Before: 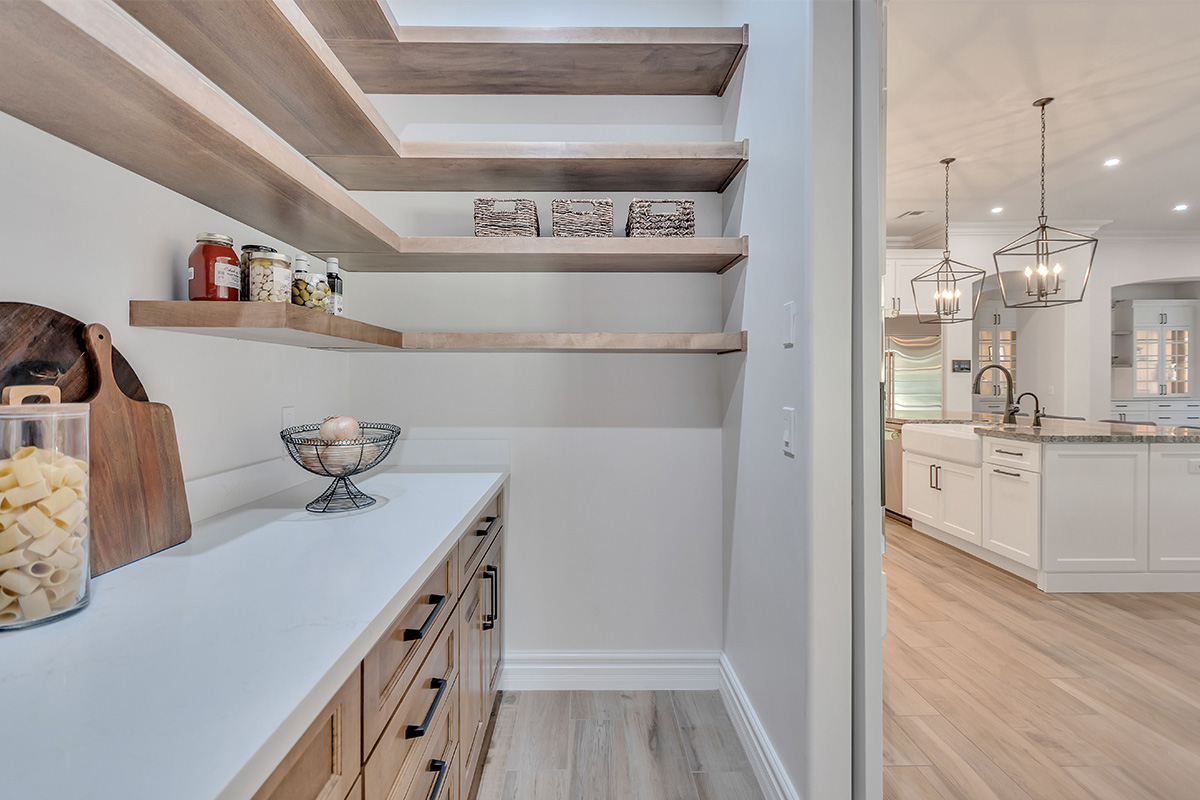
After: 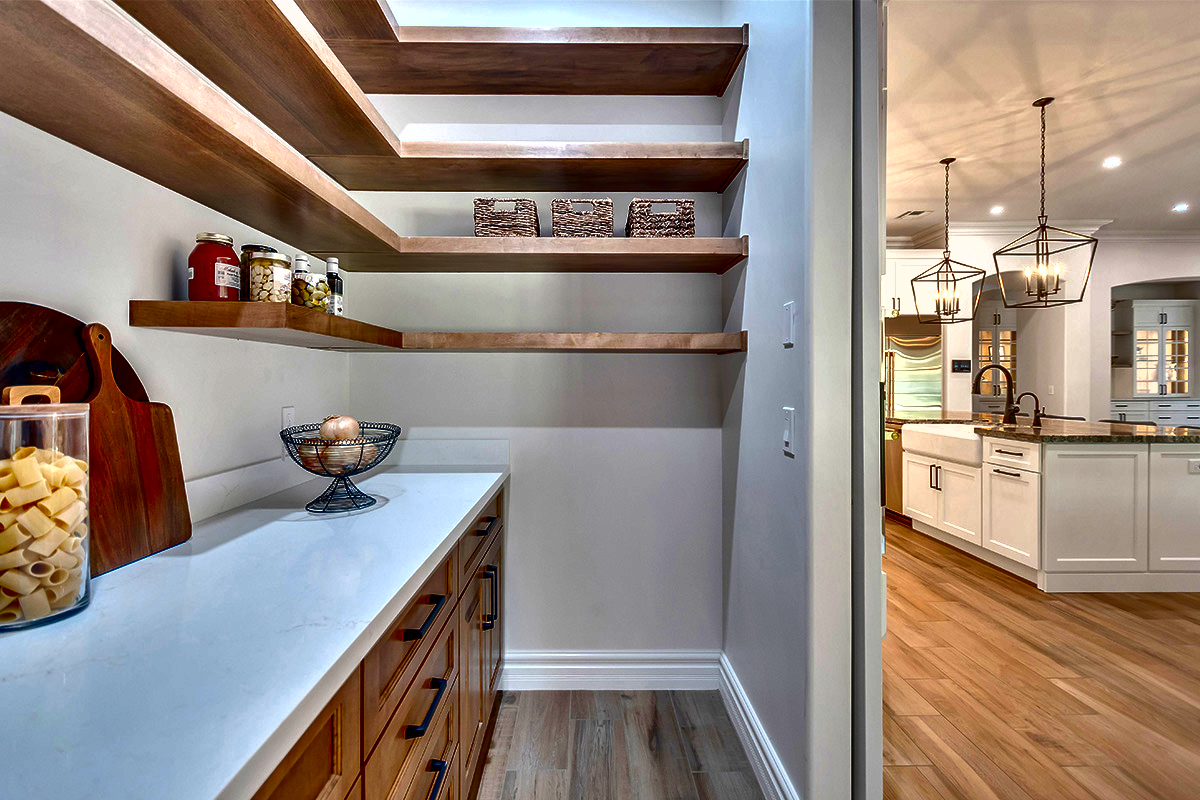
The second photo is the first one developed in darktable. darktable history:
exposure: black level correction 0, exposure 0.694 EV, compensate highlight preservation false
shadows and highlights: radius 128.36, shadows 30.29, highlights -30.84, low approximation 0.01, soften with gaussian
contrast brightness saturation: brightness -0.997, saturation 0.983
base curve: curves: ch0 [(0, 0) (0.283, 0.295) (1, 1)]
